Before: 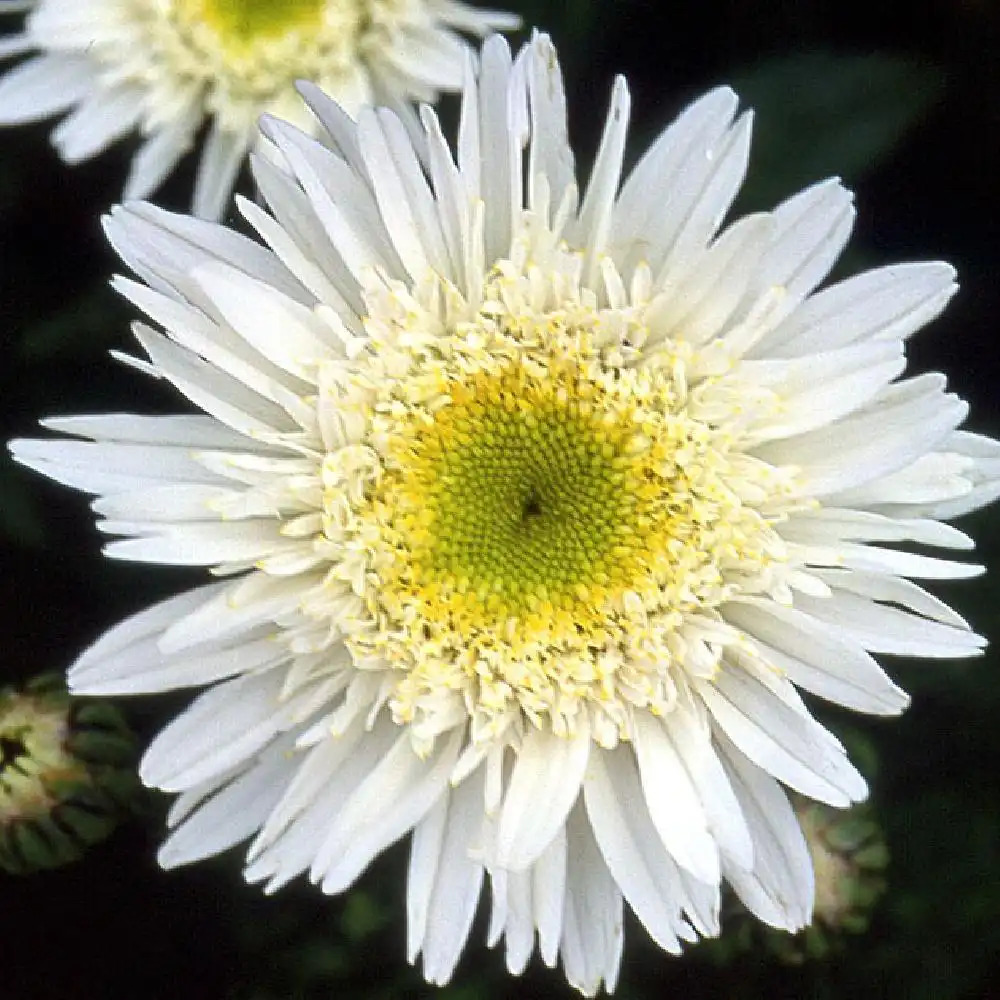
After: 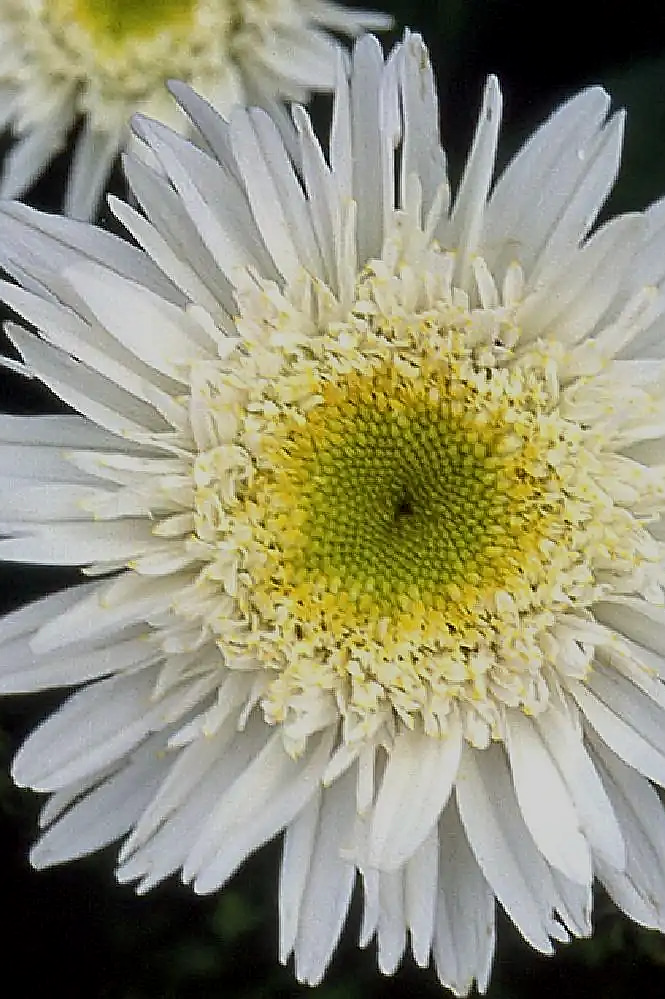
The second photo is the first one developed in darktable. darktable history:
sharpen: radius 1.381, amount 1.25, threshold 0.647
crop and rotate: left 12.837%, right 20.585%
local contrast: highlights 102%, shadows 101%, detail 119%, midtone range 0.2
exposure: black level correction 0, exposure -0.681 EV, compensate exposure bias true, compensate highlight preservation false
